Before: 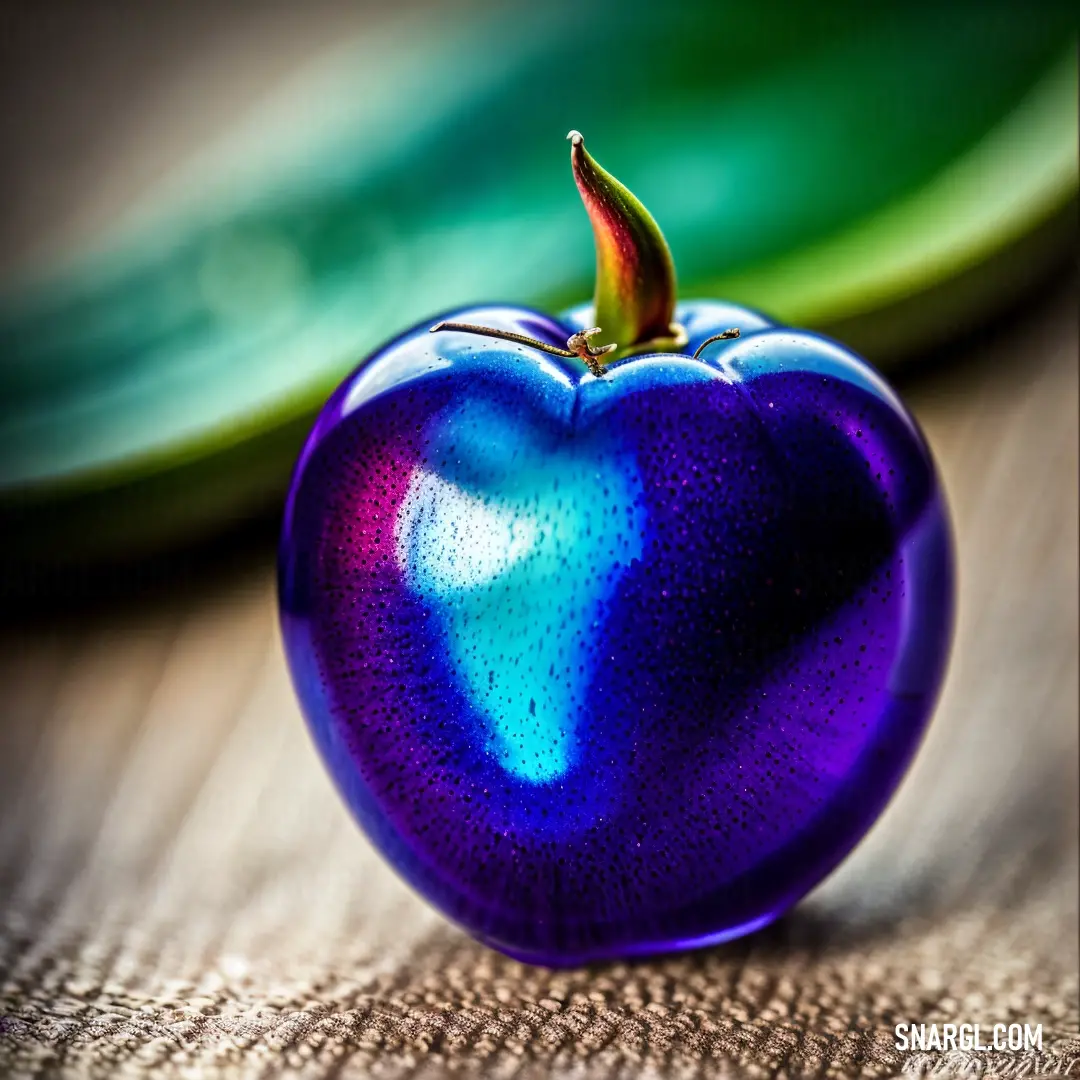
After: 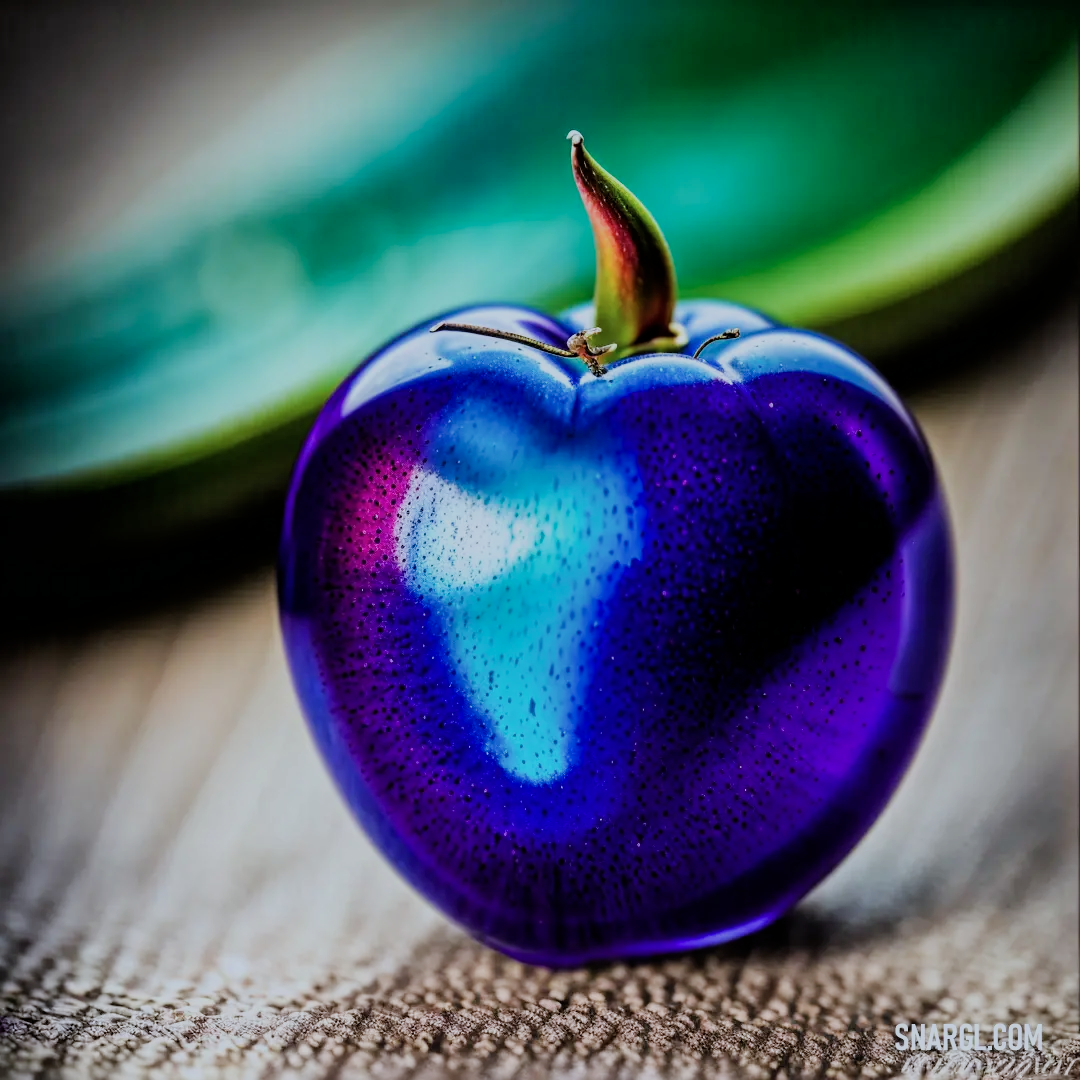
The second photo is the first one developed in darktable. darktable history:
color calibration: gray › normalize channels true, x 0.371, y 0.378, temperature 4295.76 K, gamut compression 0.02
filmic rgb: black relative exposure -7.35 EV, white relative exposure 5.06 EV, hardness 3.2
